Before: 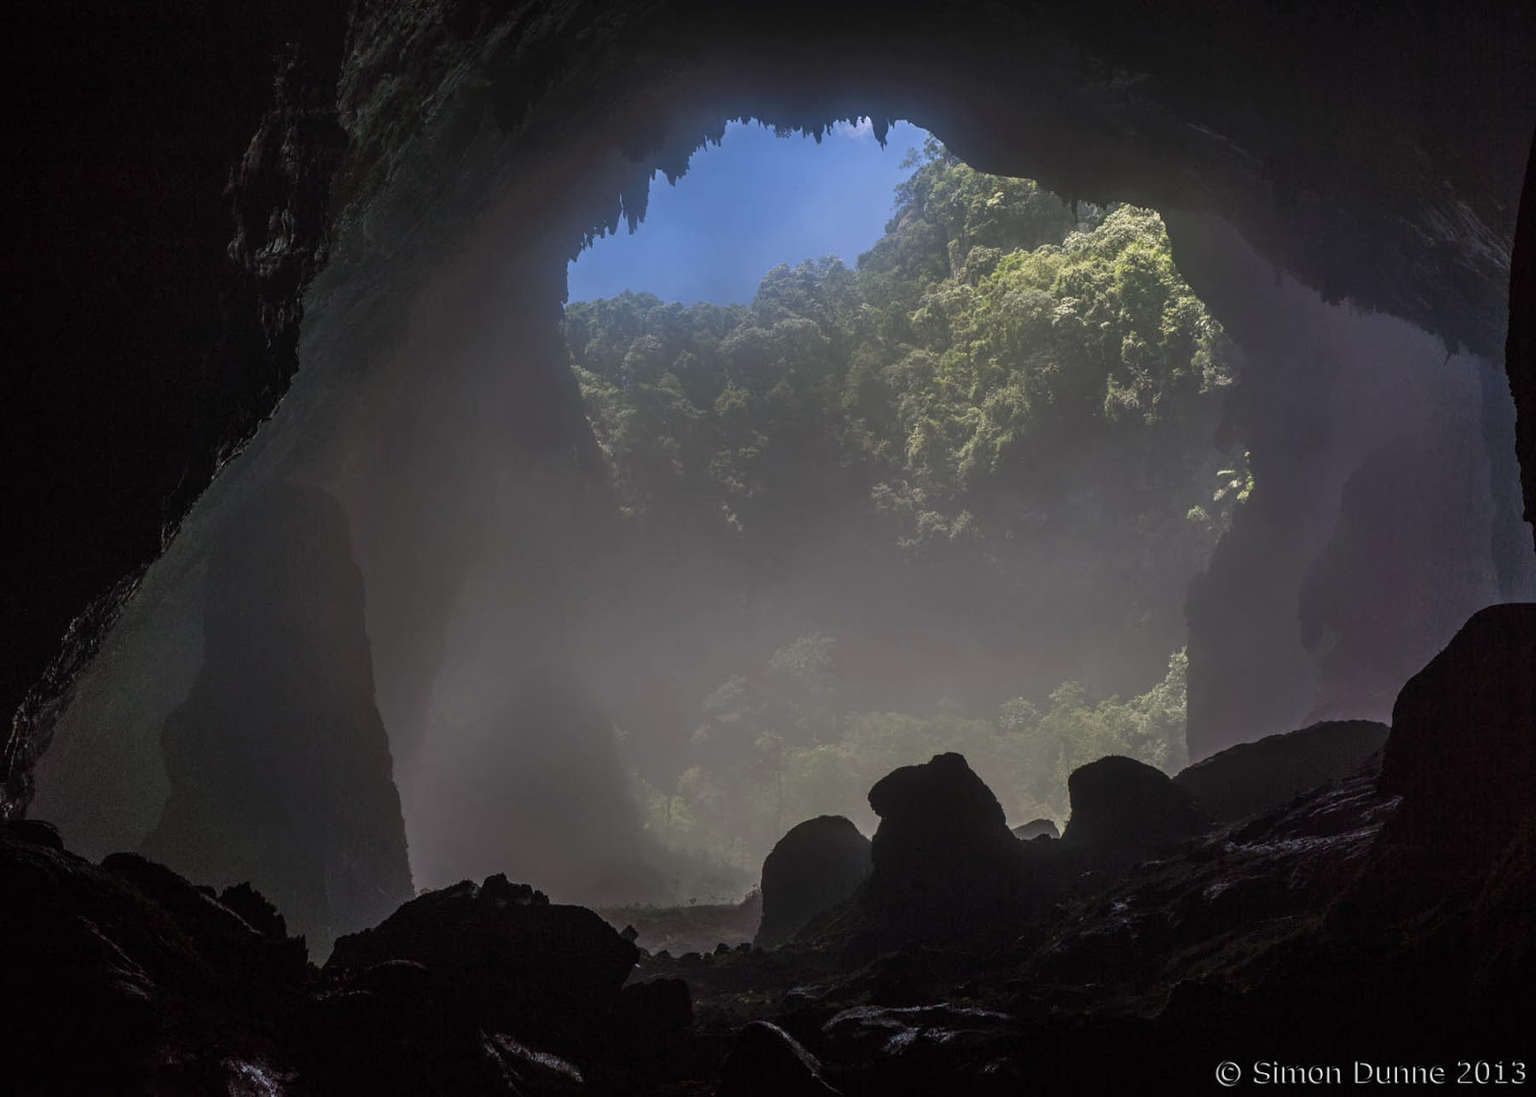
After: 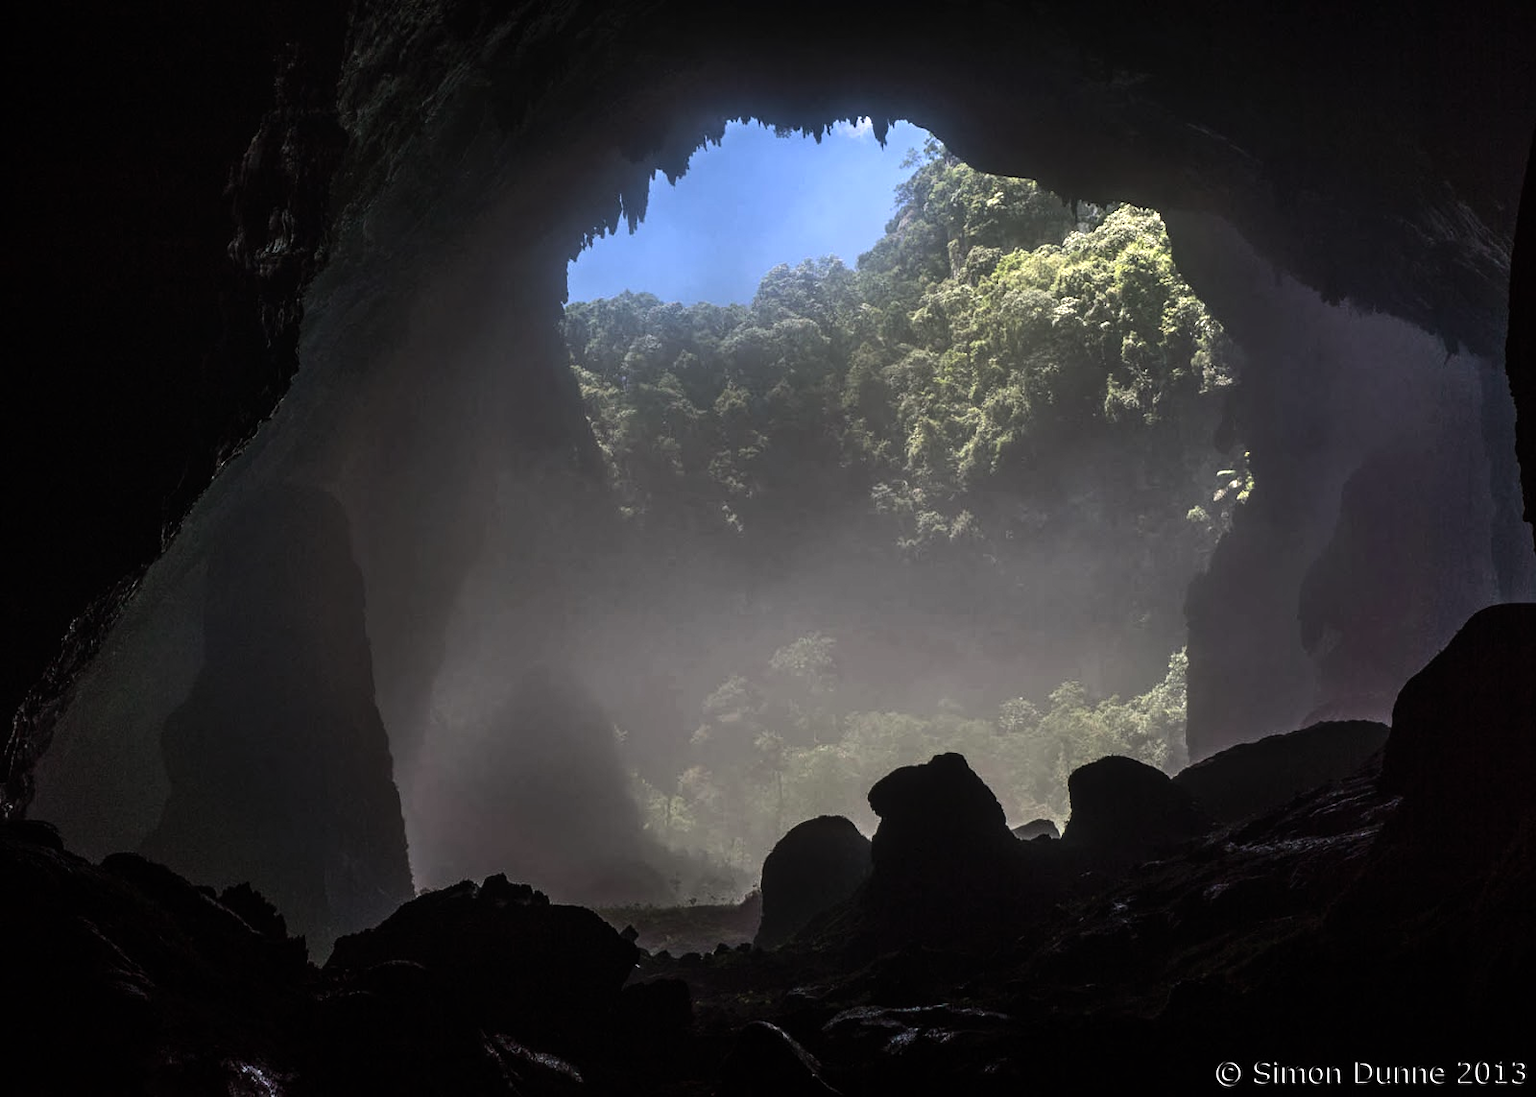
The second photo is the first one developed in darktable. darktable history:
tone equalizer: -8 EV -1.07 EV, -7 EV -1.02 EV, -6 EV -0.871 EV, -5 EV -0.559 EV, -3 EV 0.59 EV, -2 EV 0.851 EV, -1 EV 0.988 EV, +0 EV 1.06 EV, edges refinement/feathering 500, mask exposure compensation -1.57 EV, preserve details no
